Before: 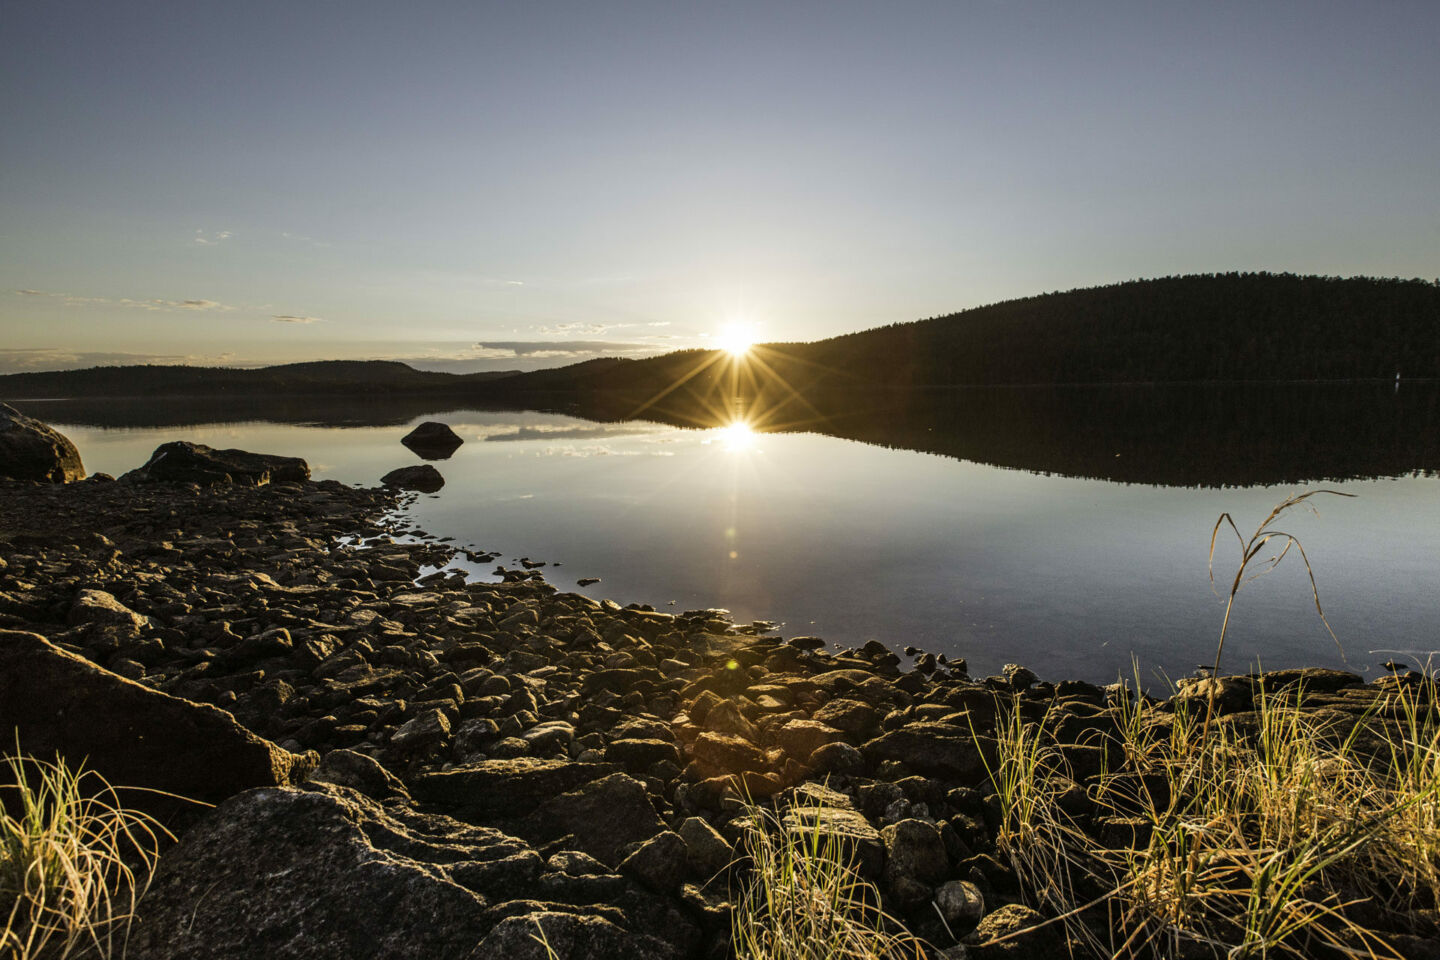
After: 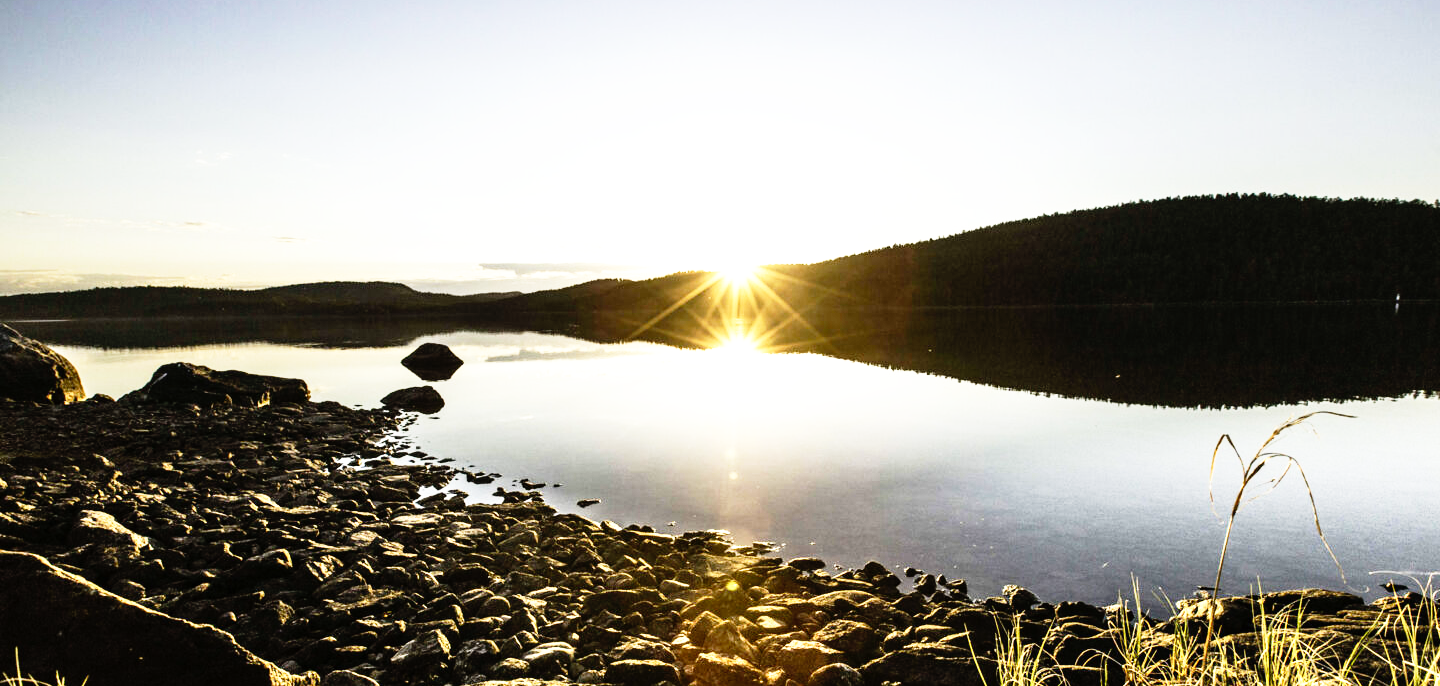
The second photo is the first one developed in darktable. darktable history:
exposure: exposure 0.376 EV, compensate exposure bias true, compensate highlight preservation false
tone equalizer: -8 EV -0.415 EV, -7 EV -0.386 EV, -6 EV -0.335 EV, -5 EV -0.207 EV, -3 EV 0.2 EV, -2 EV 0.359 EV, -1 EV 0.413 EV, +0 EV 0.412 EV, edges refinement/feathering 500, mask exposure compensation -1.57 EV, preserve details no
crop and rotate: top 8.26%, bottom 20.255%
base curve: curves: ch0 [(0, 0) (0.012, 0.01) (0.073, 0.168) (0.31, 0.711) (0.645, 0.957) (1, 1)], preserve colors none
